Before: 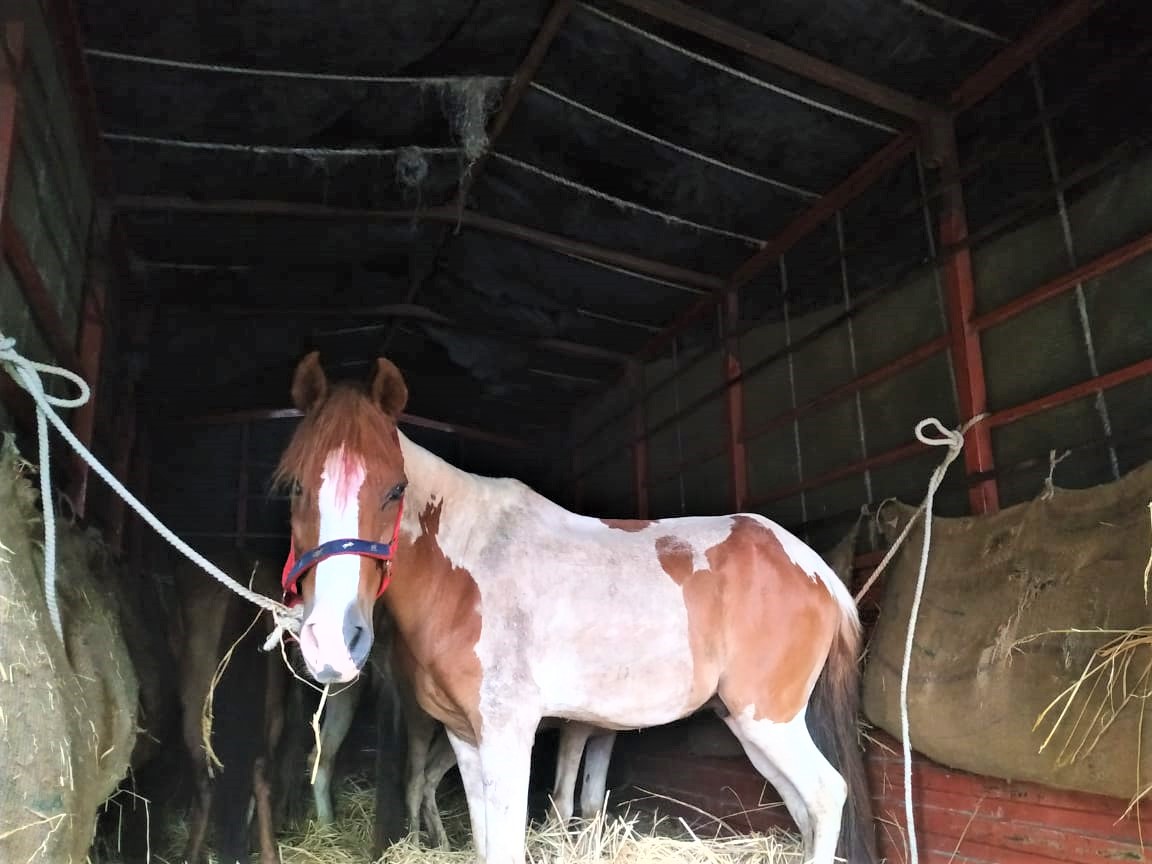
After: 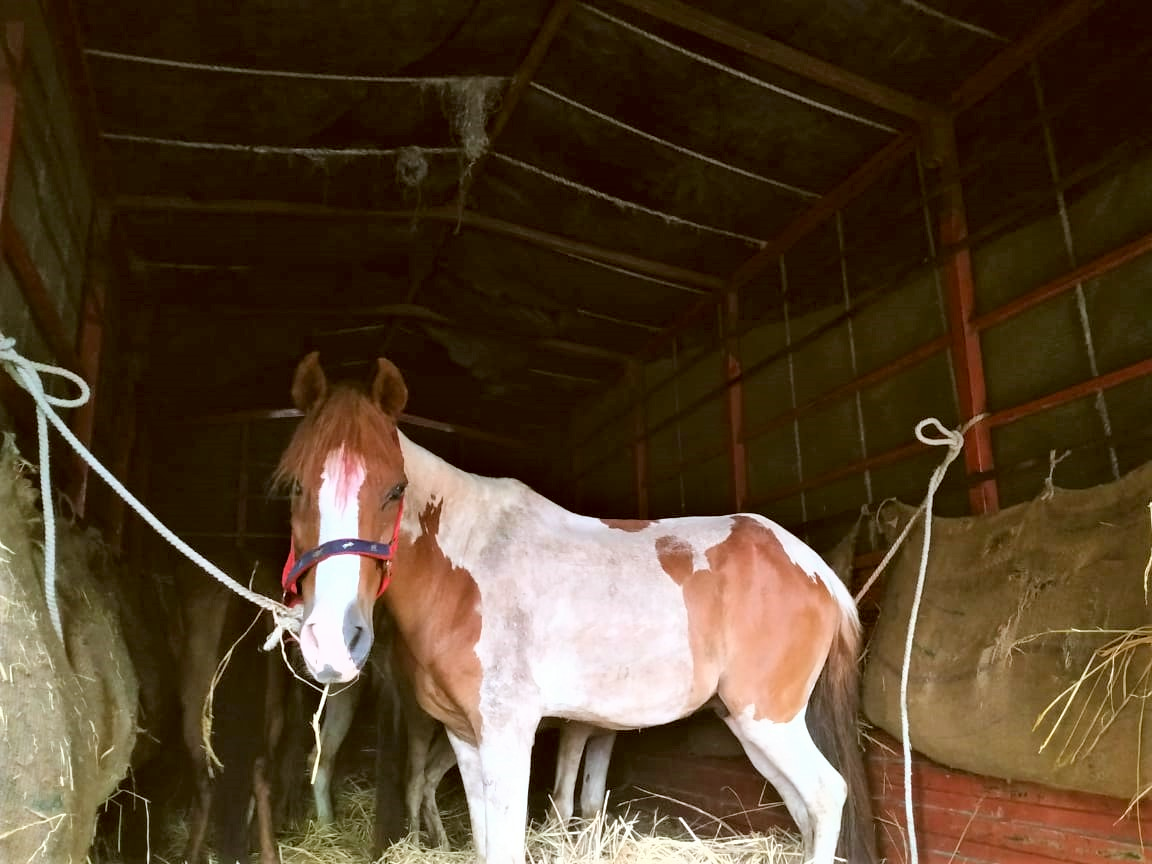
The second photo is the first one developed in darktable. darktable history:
color correction: highlights a* -0.55, highlights b* 0.177, shadows a* 4.71, shadows b* 20.24
